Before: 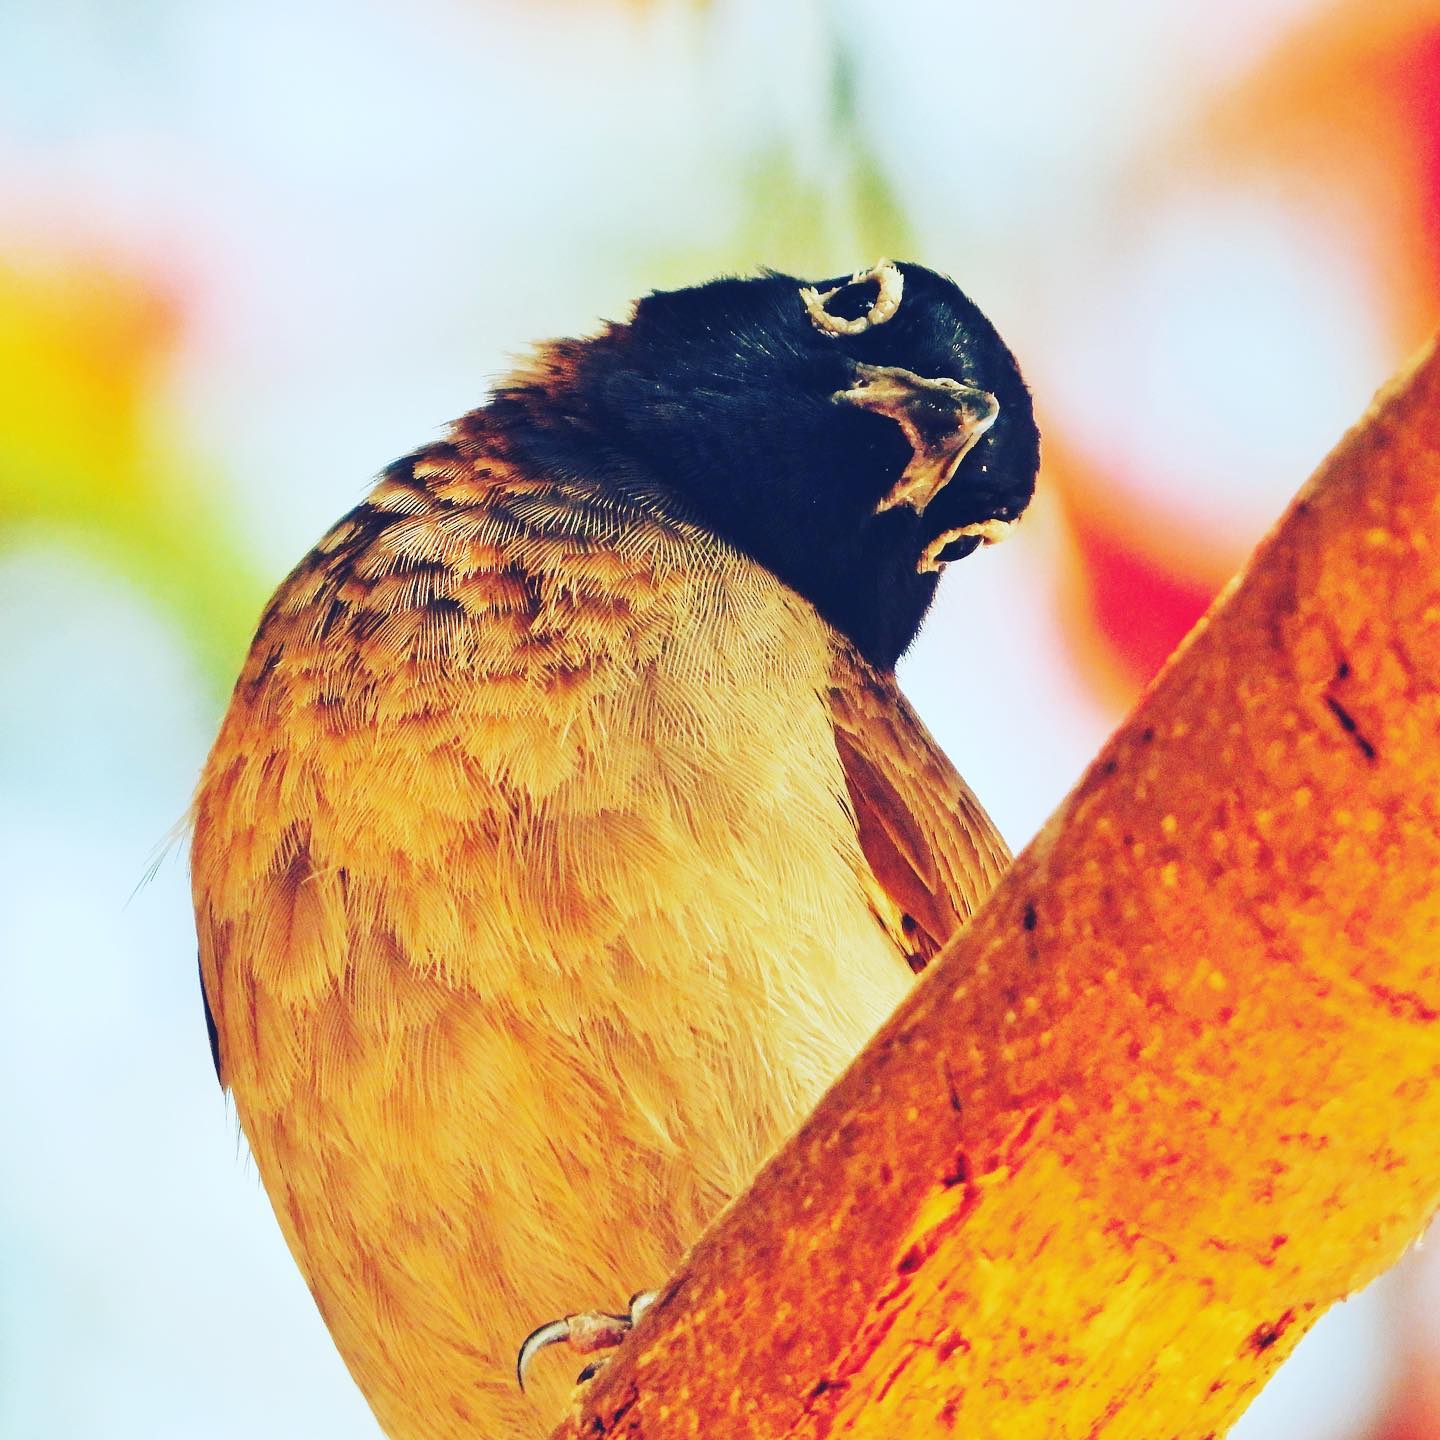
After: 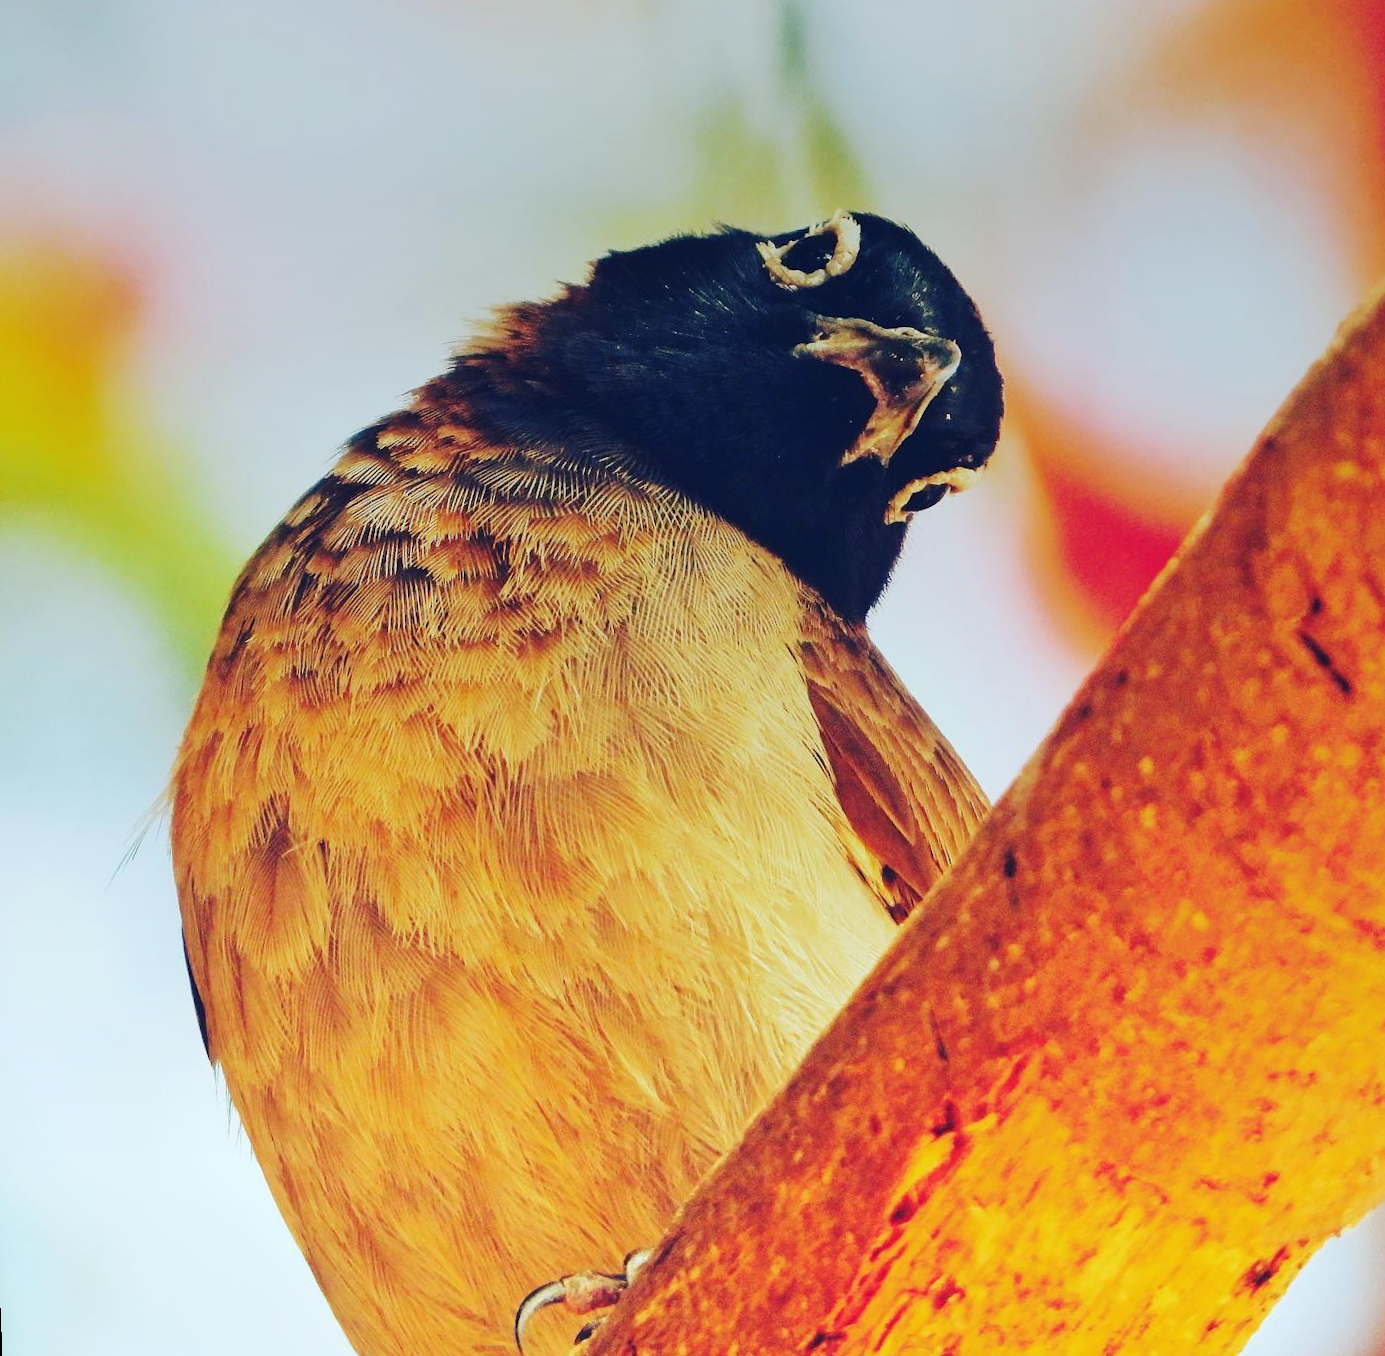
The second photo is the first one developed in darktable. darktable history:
rotate and perspective: rotation -2.12°, lens shift (vertical) 0.009, lens shift (horizontal) -0.008, automatic cropping original format, crop left 0.036, crop right 0.964, crop top 0.05, crop bottom 0.959
graduated density: on, module defaults
